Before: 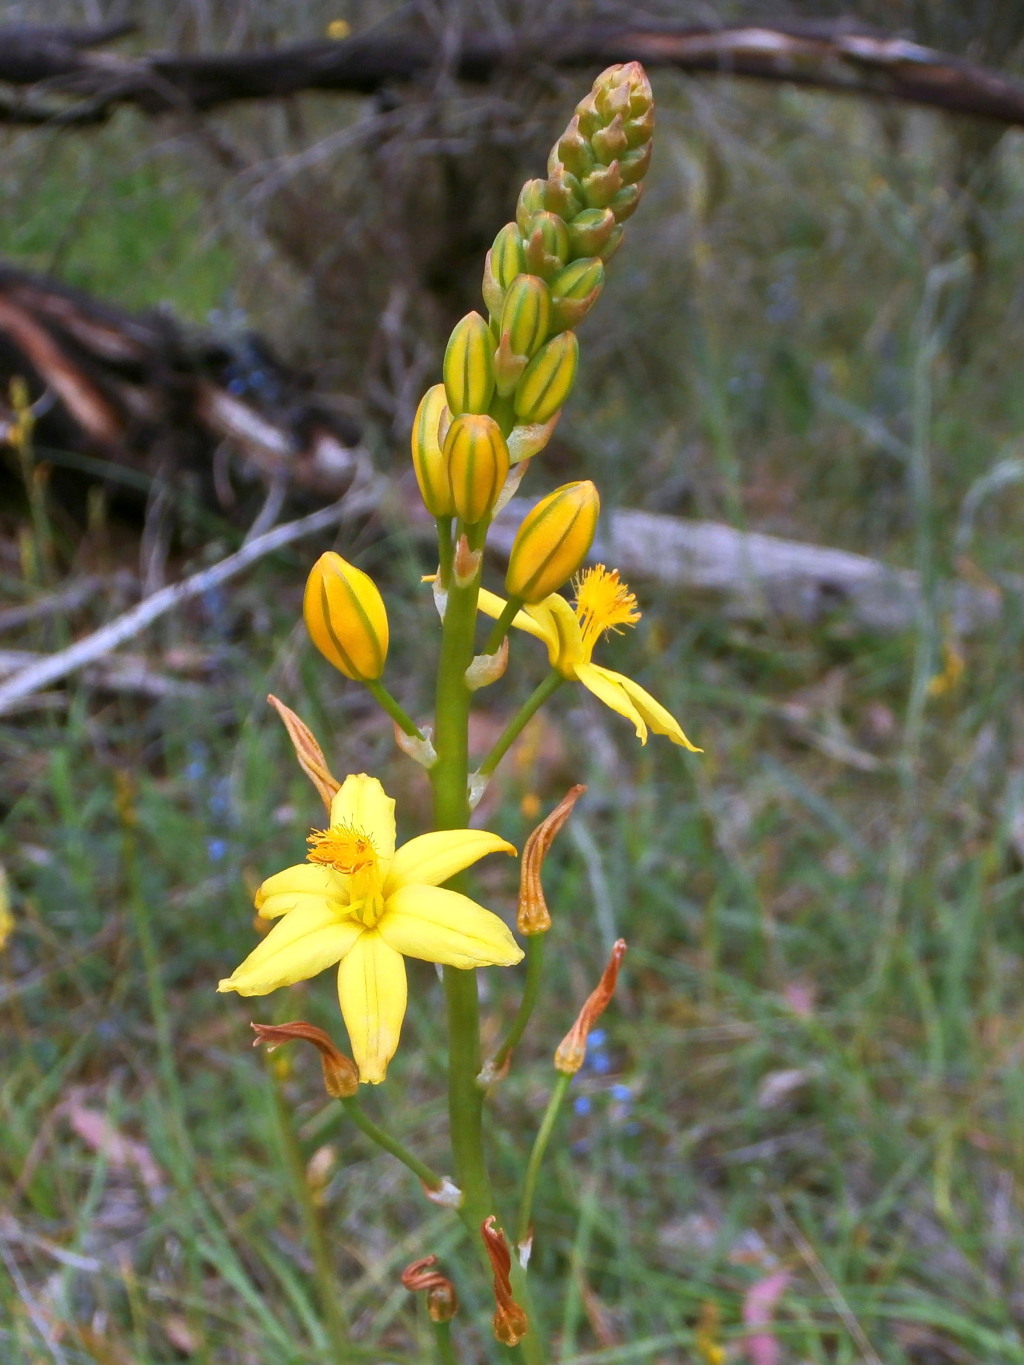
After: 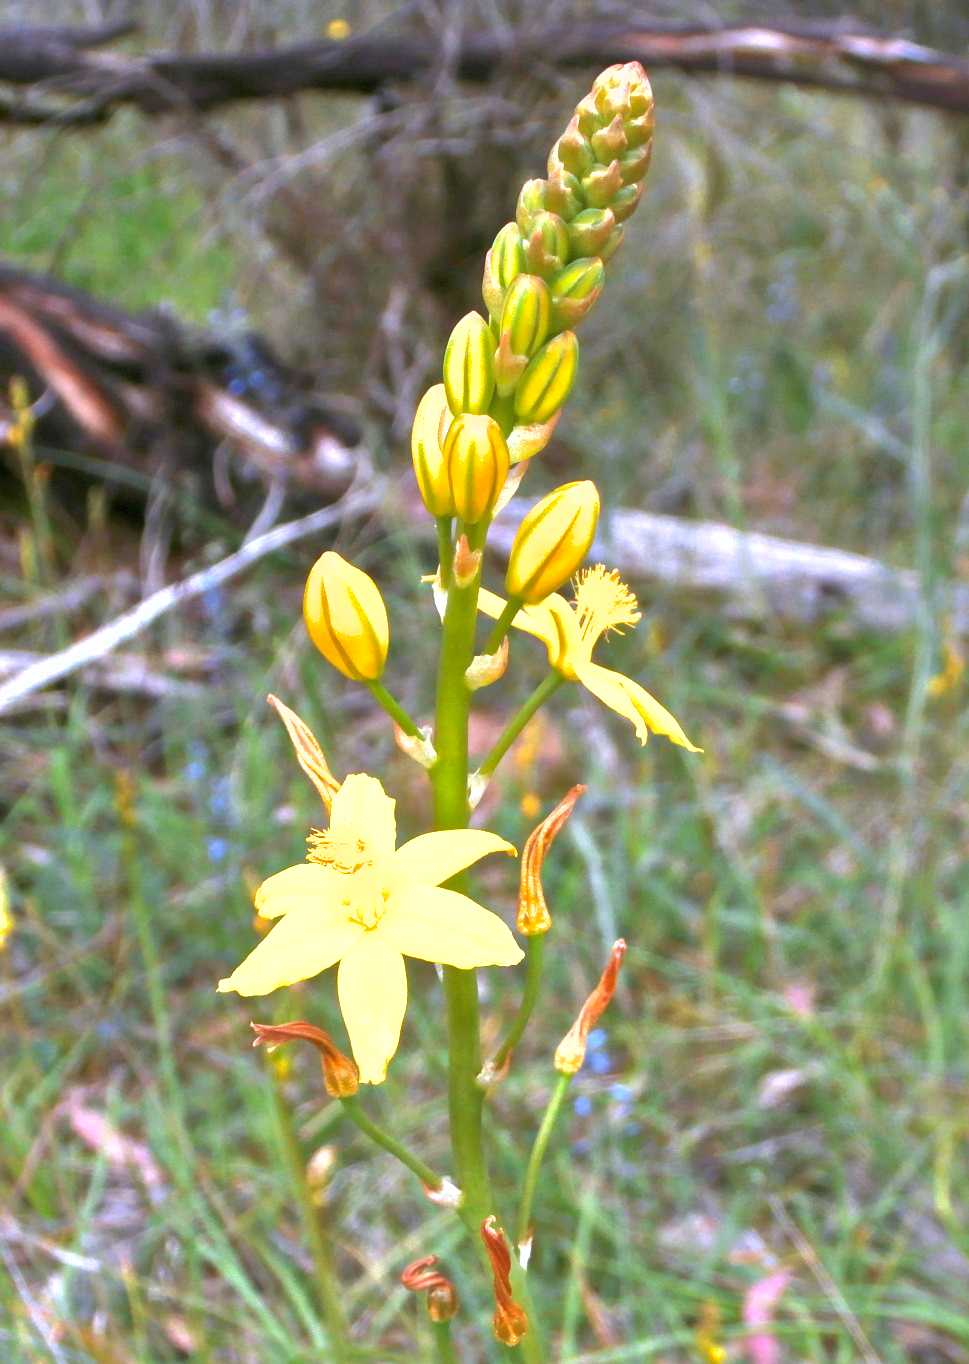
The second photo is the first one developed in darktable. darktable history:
shadows and highlights: on, module defaults
crop and rotate: left 0%, right 5.363%
exposure: black level correction 0, exposure 1.2 EV, compensate highlight preservation false
